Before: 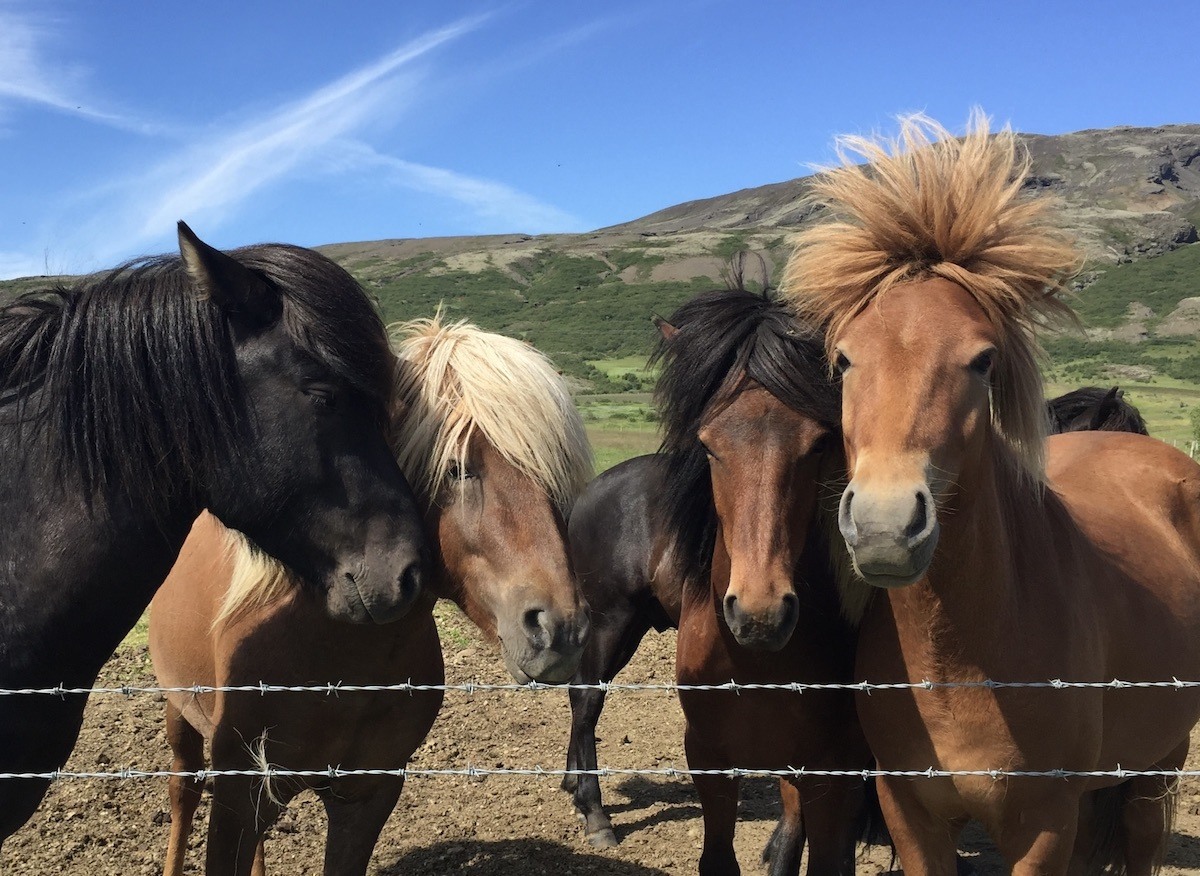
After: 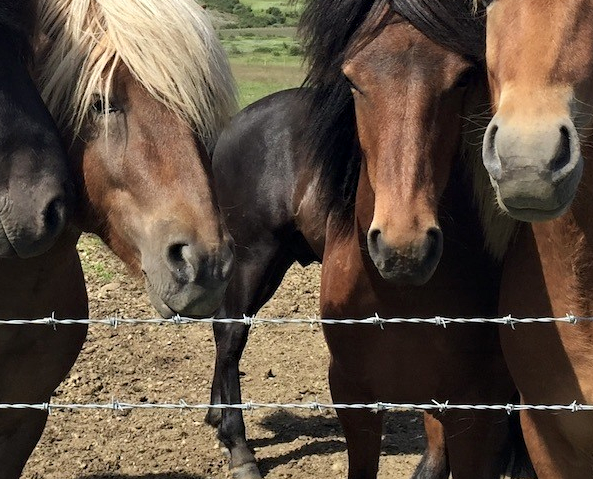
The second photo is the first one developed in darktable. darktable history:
contrast equalizer: octaves 7, y [[0.6 ×6], [0.55 ×6], [0 ×6], [0 ×6], [0 ×6]], mix 0.3
base curve: curves: ch0 [(0, 0) (0.283, 0.295) (1, 1)], preserve colors none
crop: left 29.672%, top 41.786%, right 20.851%, bottom 3.487%
